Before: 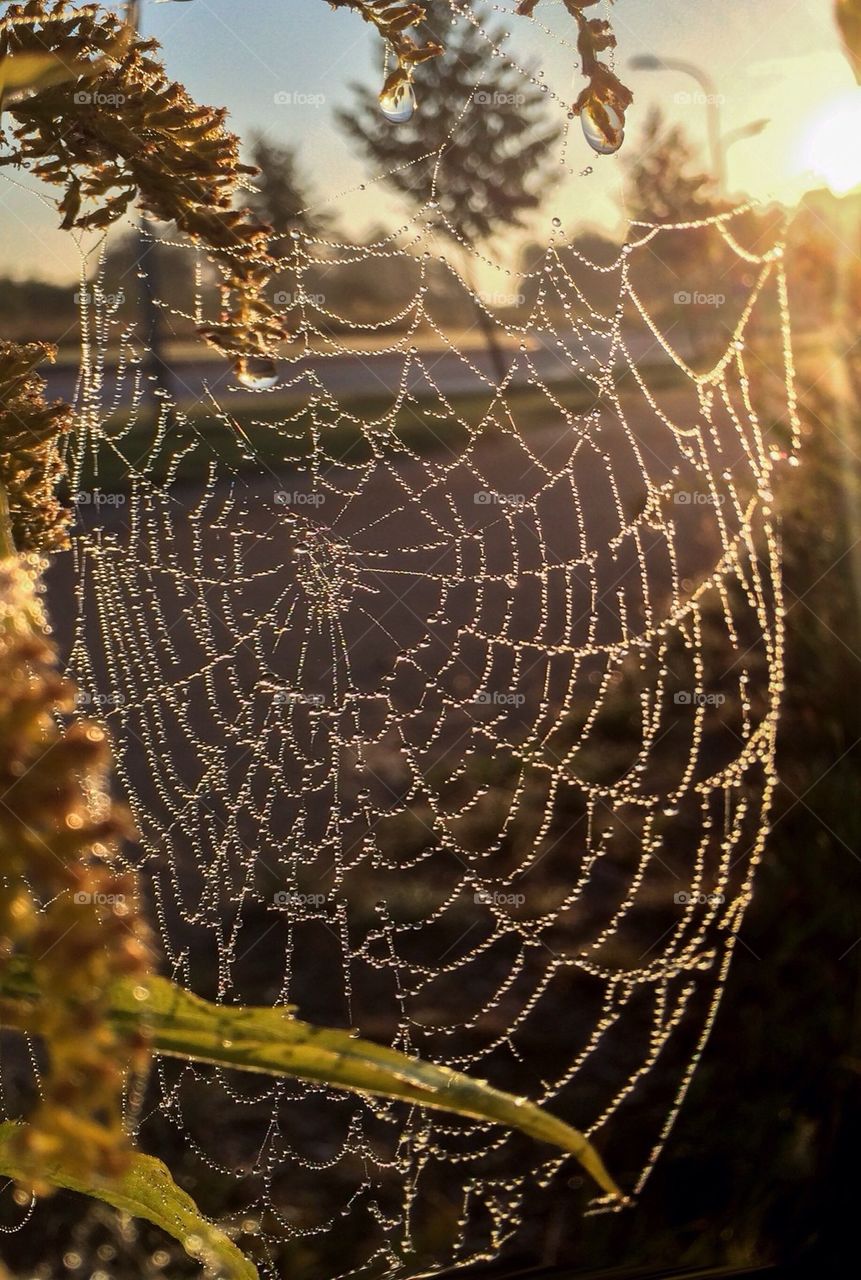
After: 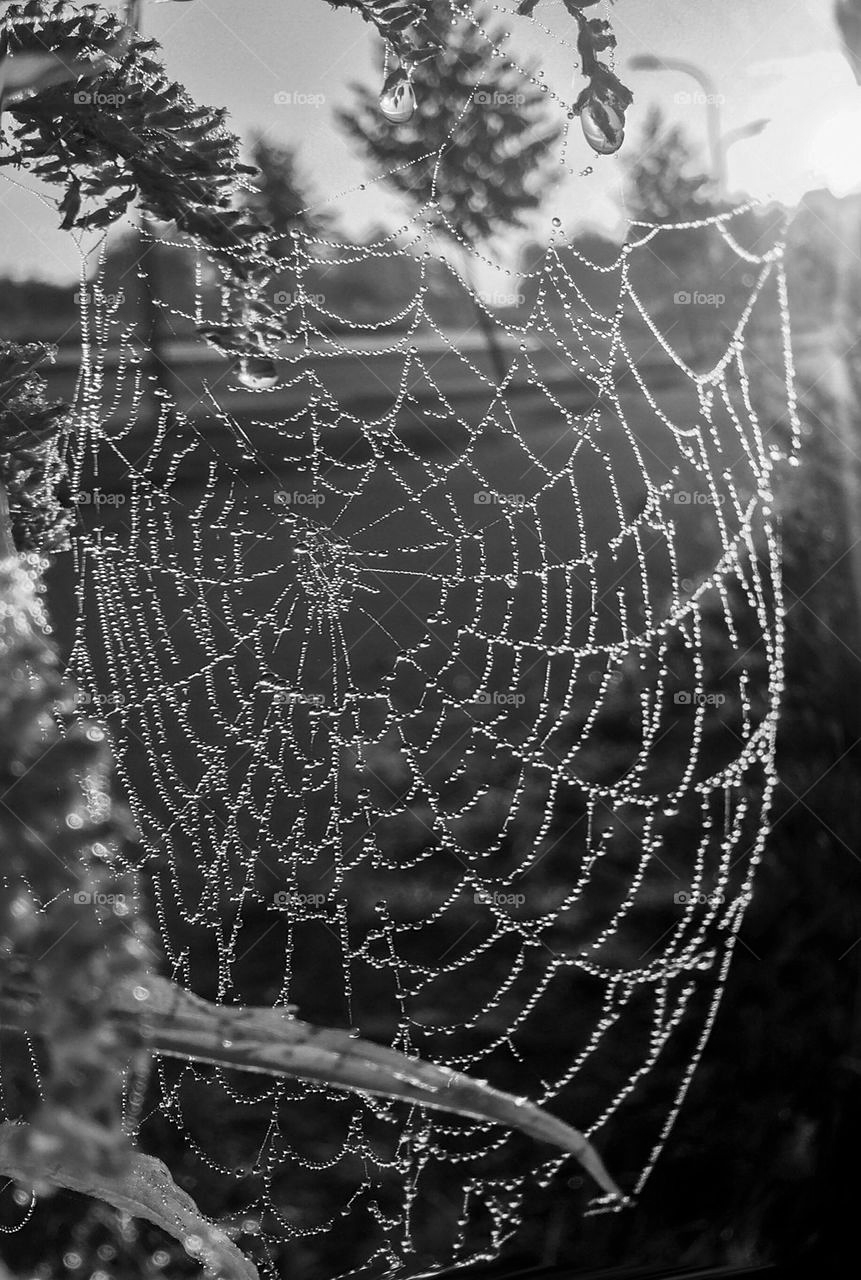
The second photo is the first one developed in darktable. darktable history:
sharpen: amount 0.2
monochrome: a 1.94, b -0.638
color calibration: illuminant as shot in camera, x 0.358, y 0.373, temperature 4628.91 K
